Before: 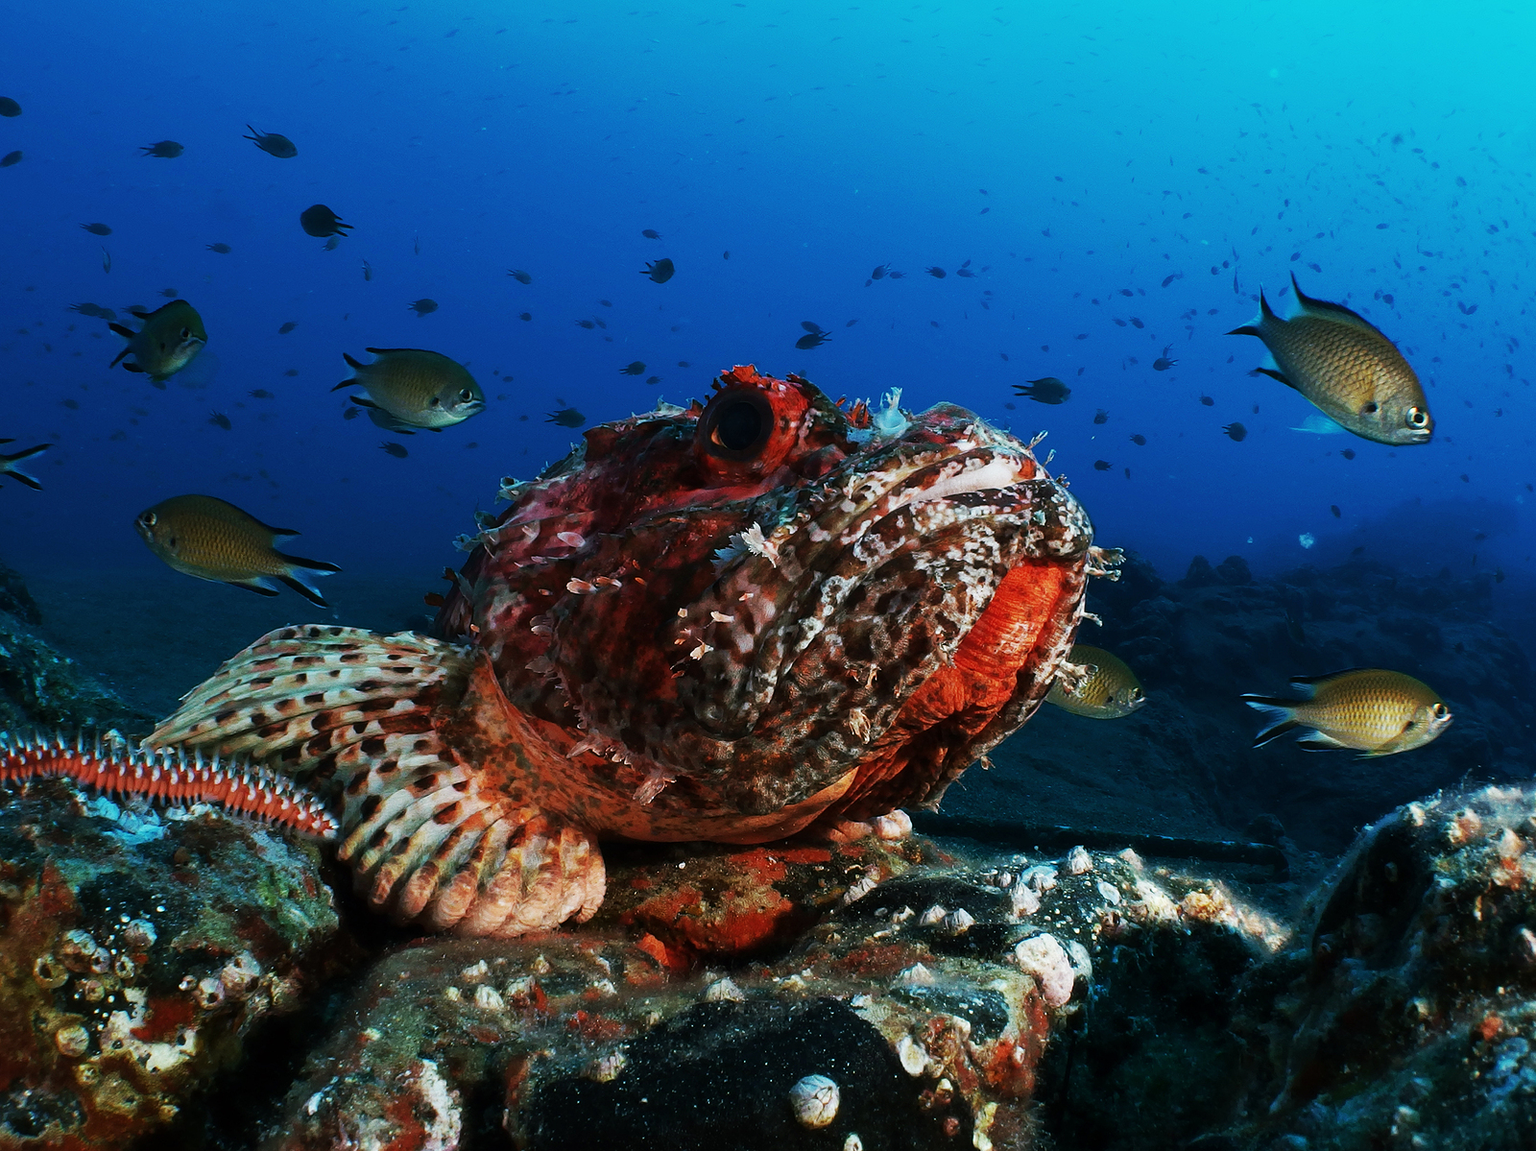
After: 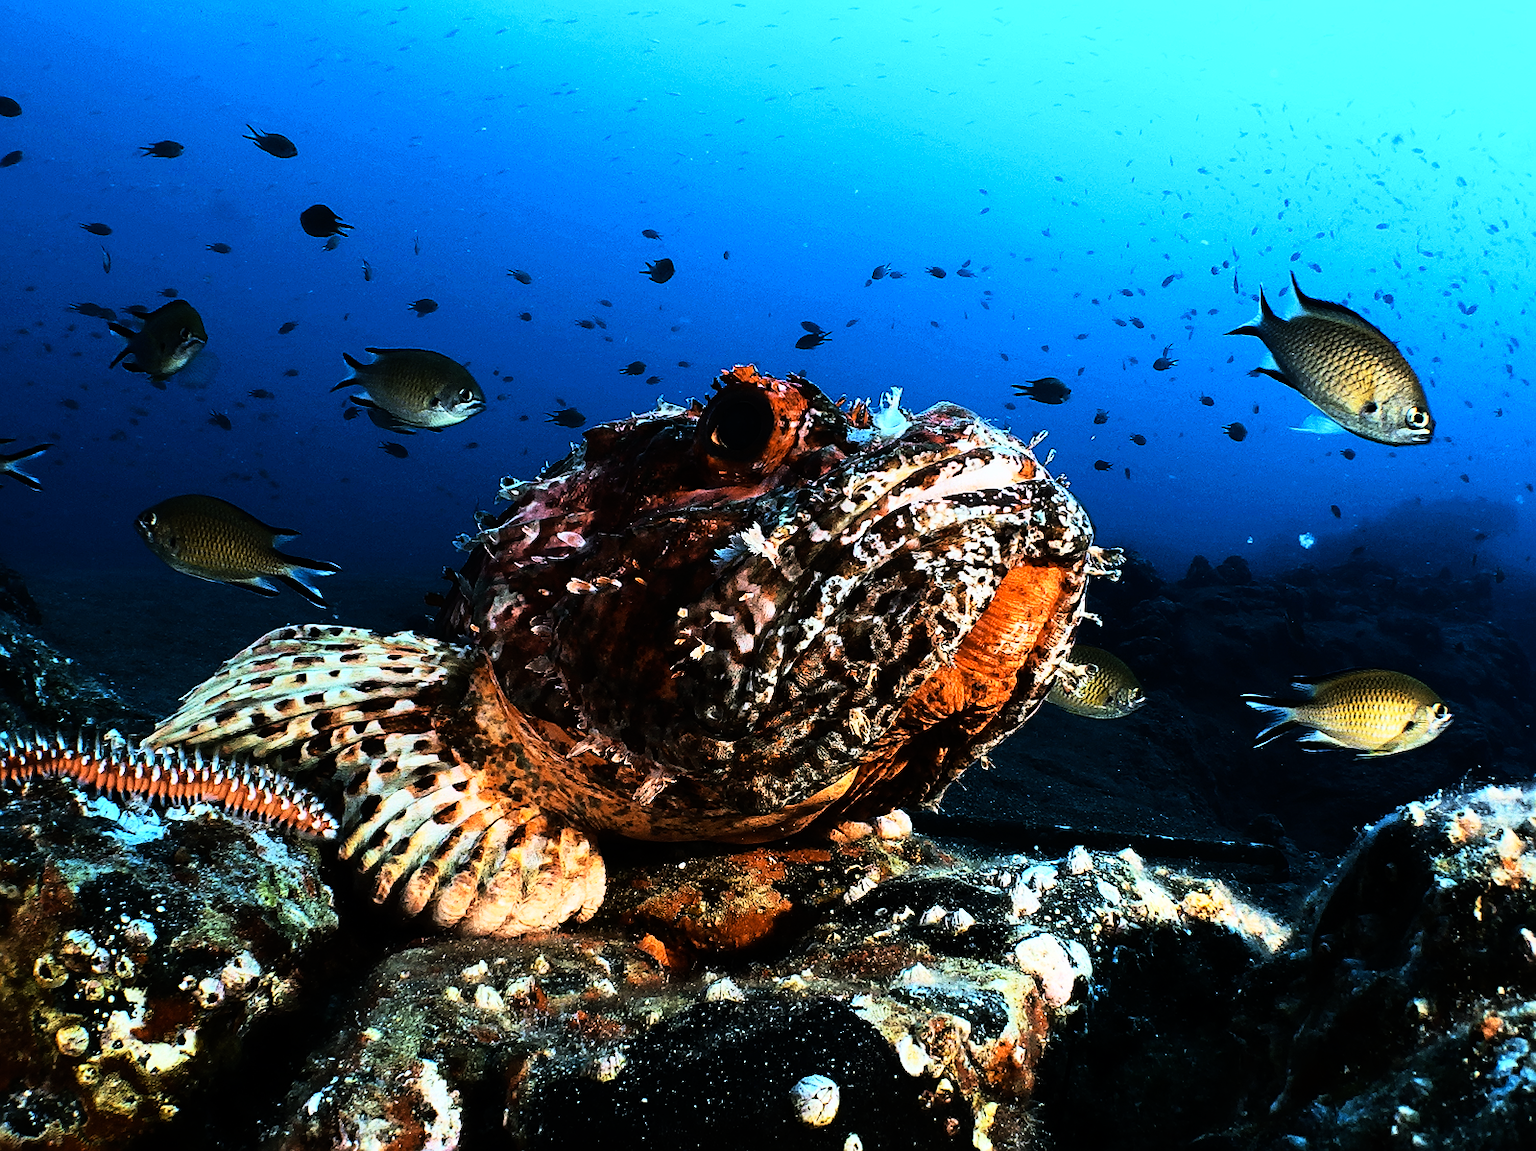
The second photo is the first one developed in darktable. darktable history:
color contrast: green-magenta contrast 0.8, blue-yellow contrast 1.1, unbound 0
rgb curve: curves: ch0 [(0, 0) (0.21, 0.15) (0.24, 0.21) (0.5, 0.75) (0.75, 0.96) (0.89, 0.99) (1, 1)]; ch1 [(0, 0.02) (0.21, 0.13) (0.25, 0.2) (0.5, 0.67) (0.75, 0.9) (0.89, 0.97) (1, 1)]; ch2 [(0, 0.02) (0.21, 0.13) (0.25, 0.2) (0.5, 0.67) (0.75, 0.9) (0.89, 0.97) (1, 1)], compensate middle gray true
sharpen: on, module defaults
